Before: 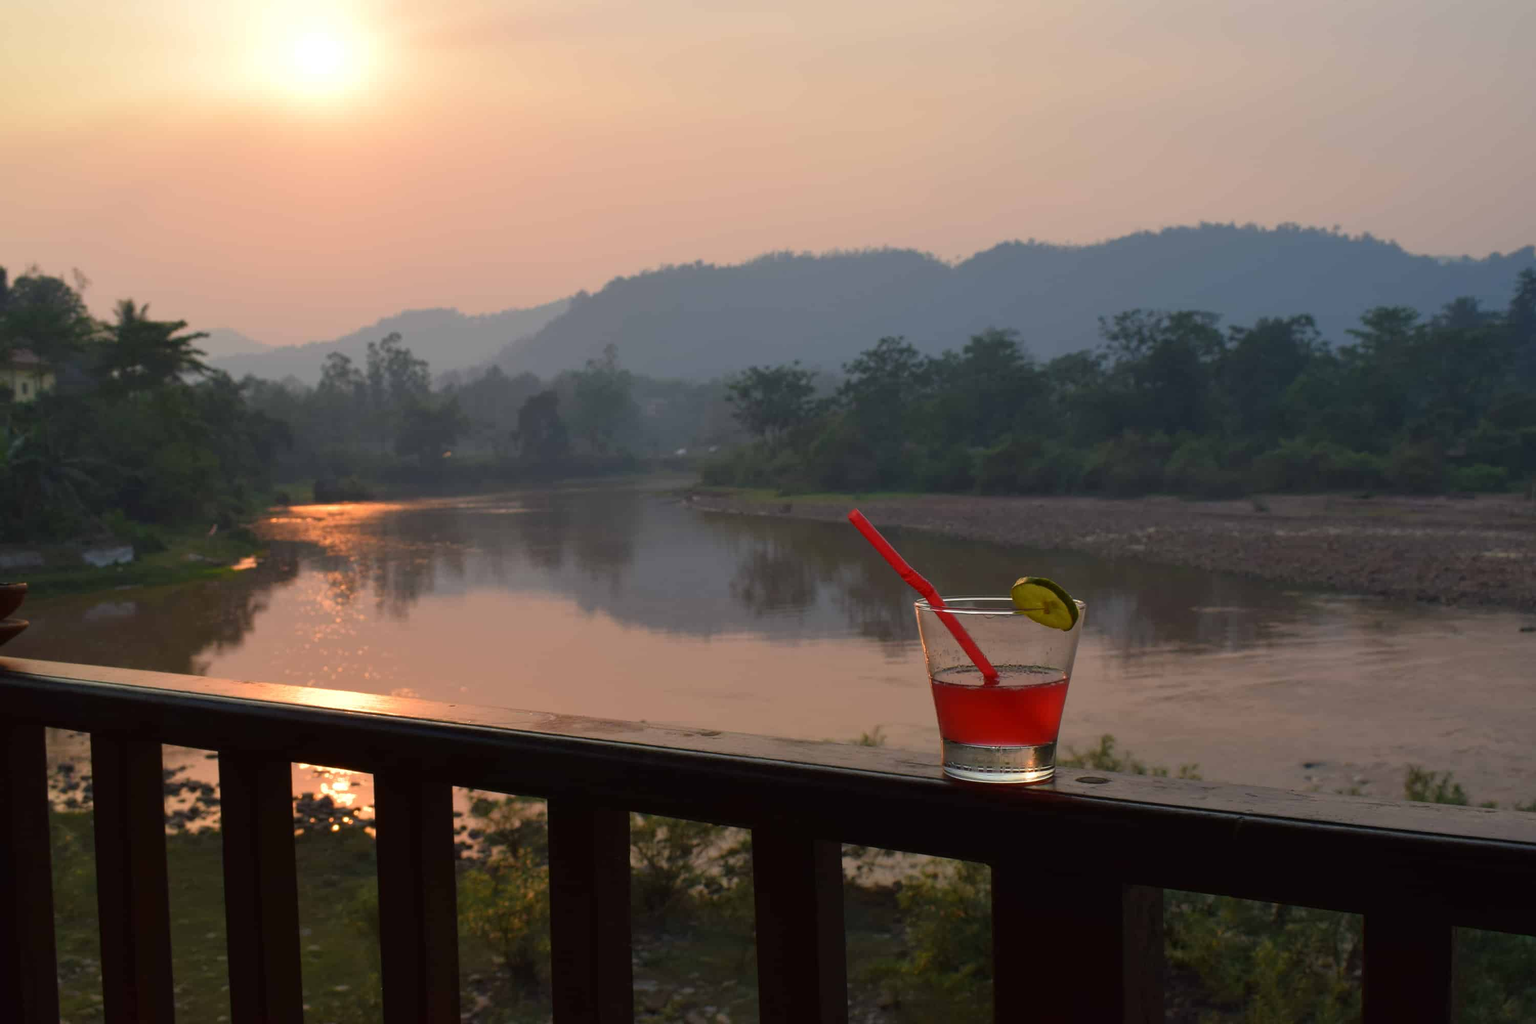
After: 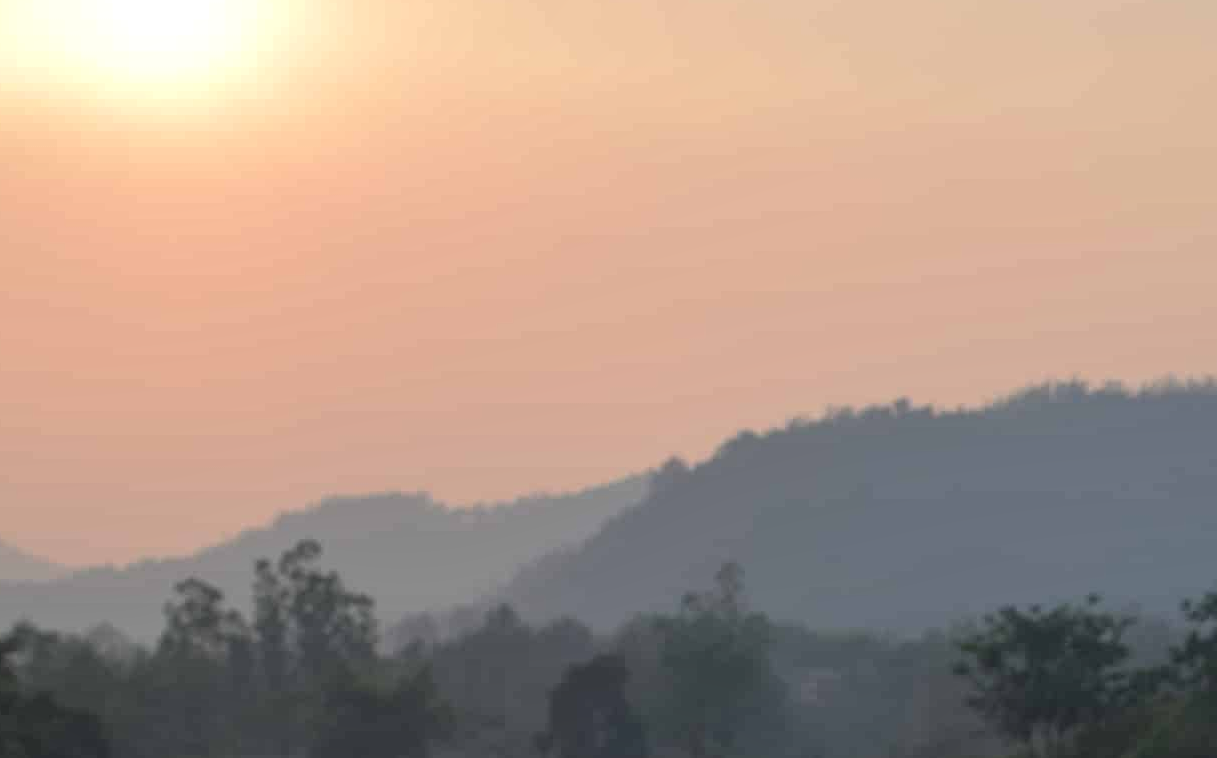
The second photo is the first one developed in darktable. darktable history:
local contrast: detail 130%
crop: left 15.452%, top 5.459%, right 43.956%, bottom 56.62%
